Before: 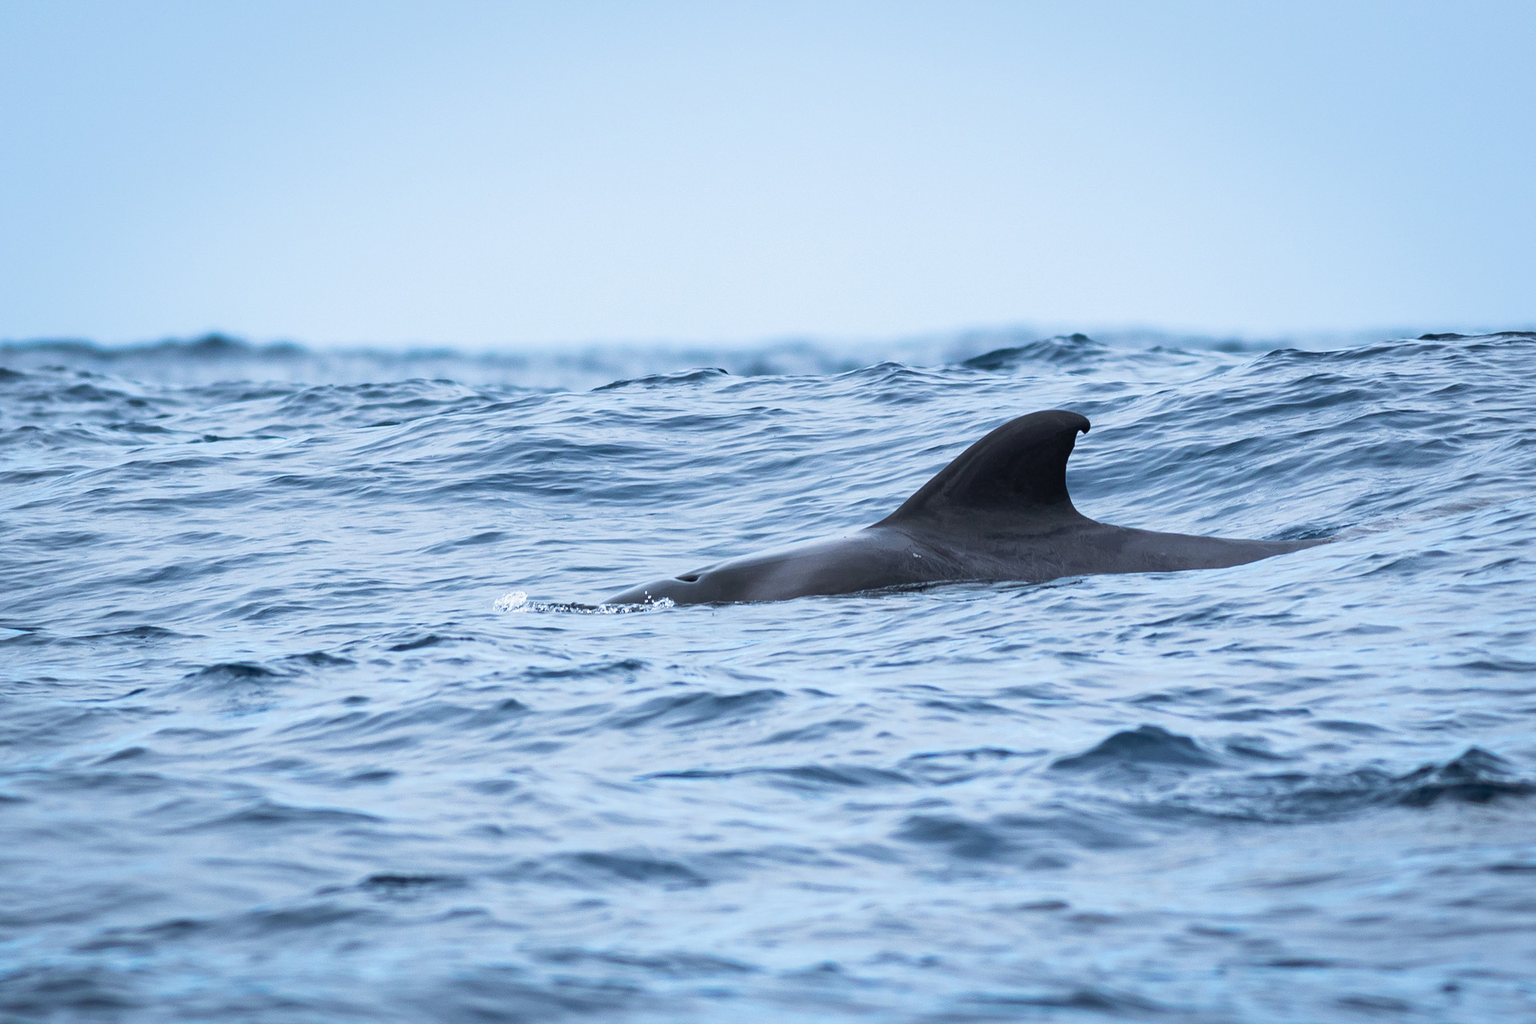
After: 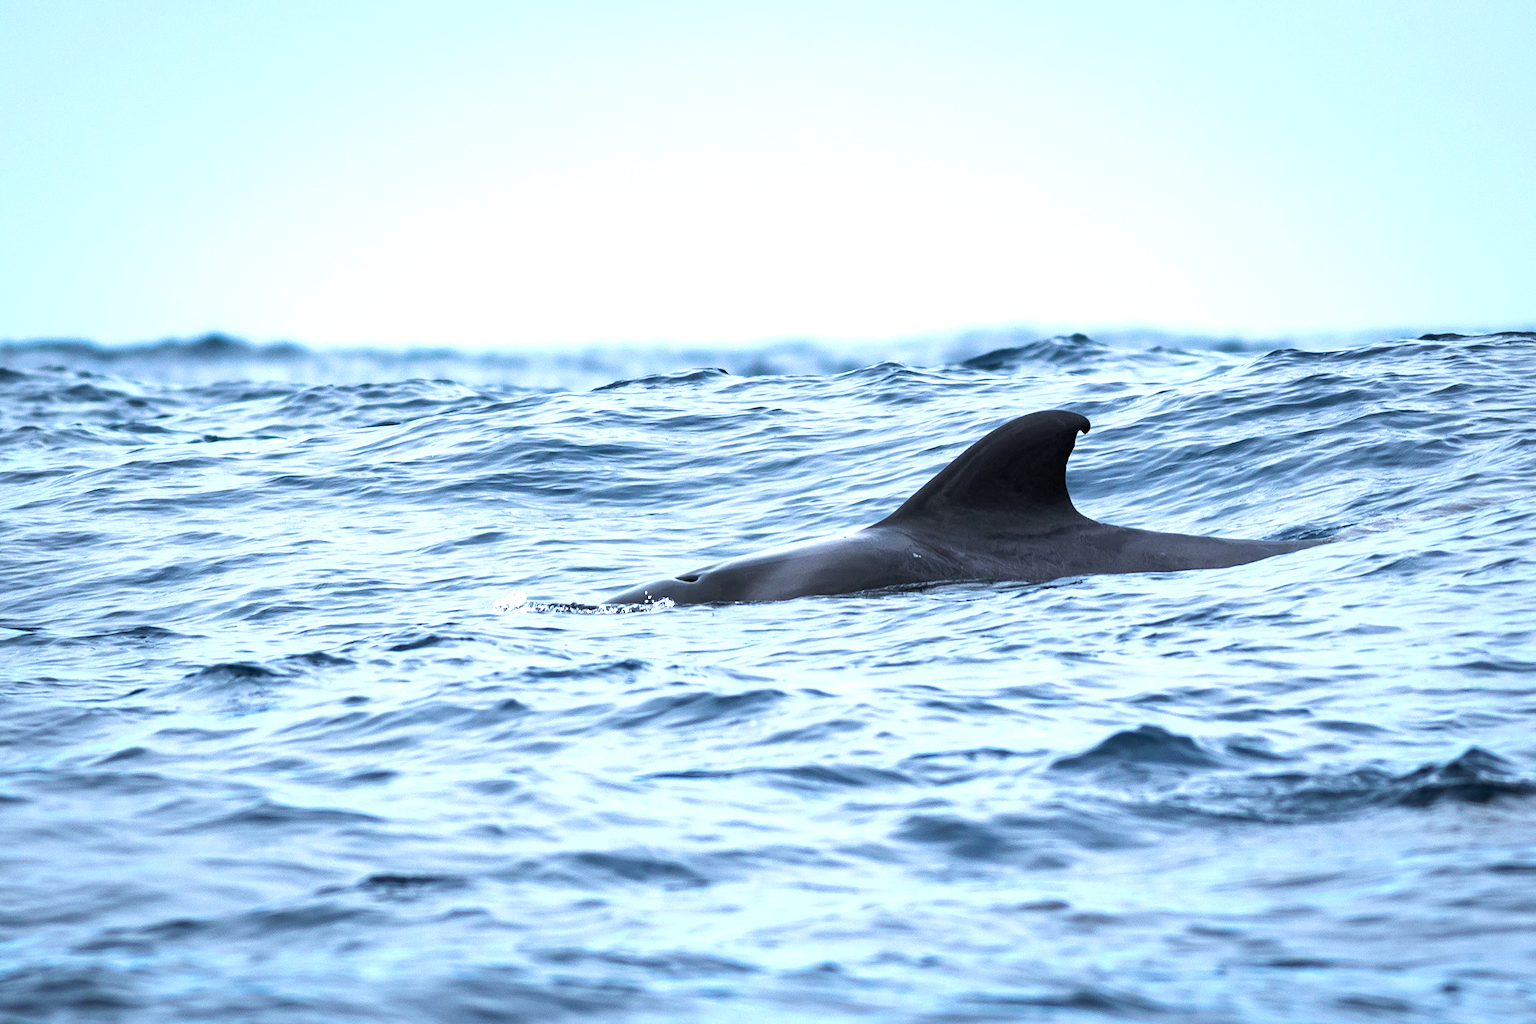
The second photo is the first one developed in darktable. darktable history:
levels: levels [0.031, 0.5, 0.969]
contrast brightness saturation: brightness -0.088
exposure: black level correction -0.002, exposure 0.54 EV, compensate highlight preservation false
